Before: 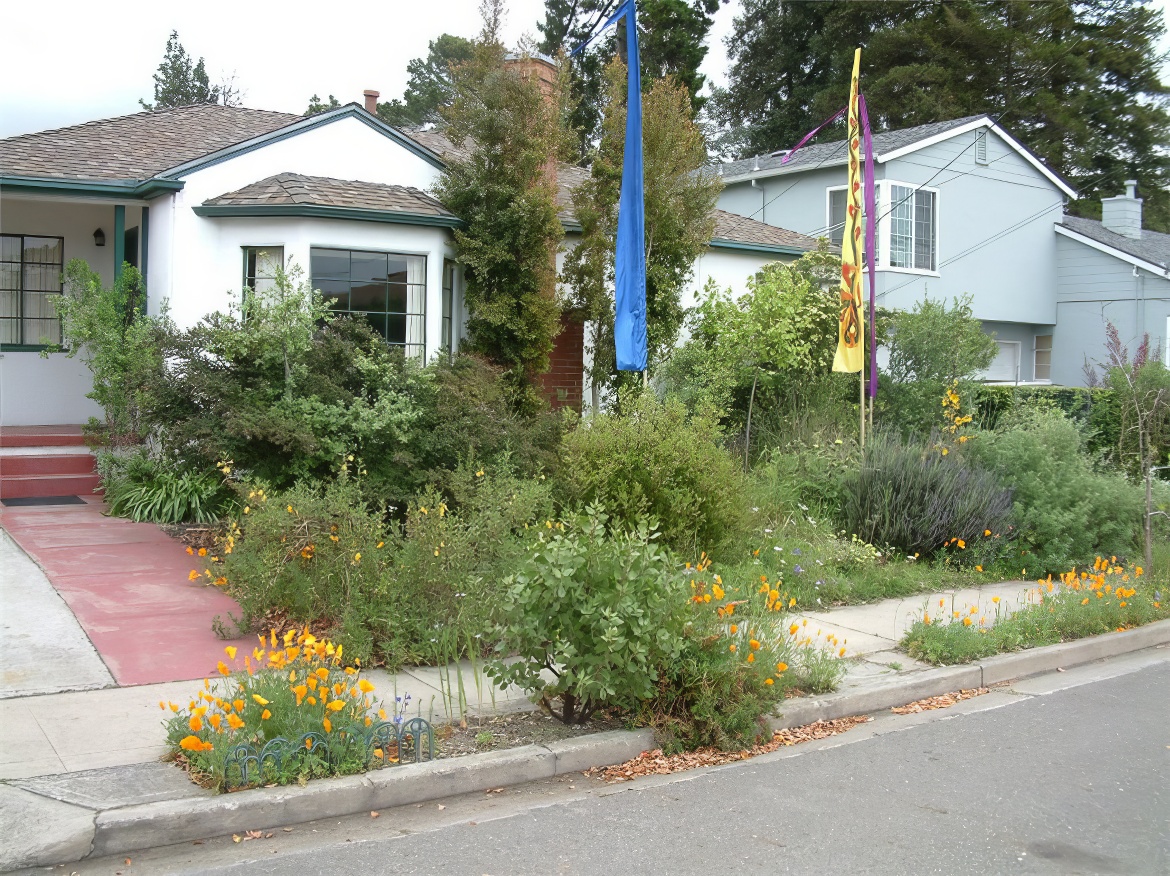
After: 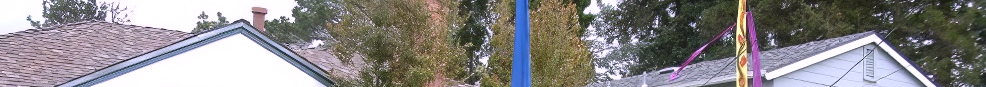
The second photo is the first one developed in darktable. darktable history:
crop and rotate: left 9.644%, top 9.491%, right 6.021%, bottom 80.509%
white balance: red 1.066, blue 1.119
